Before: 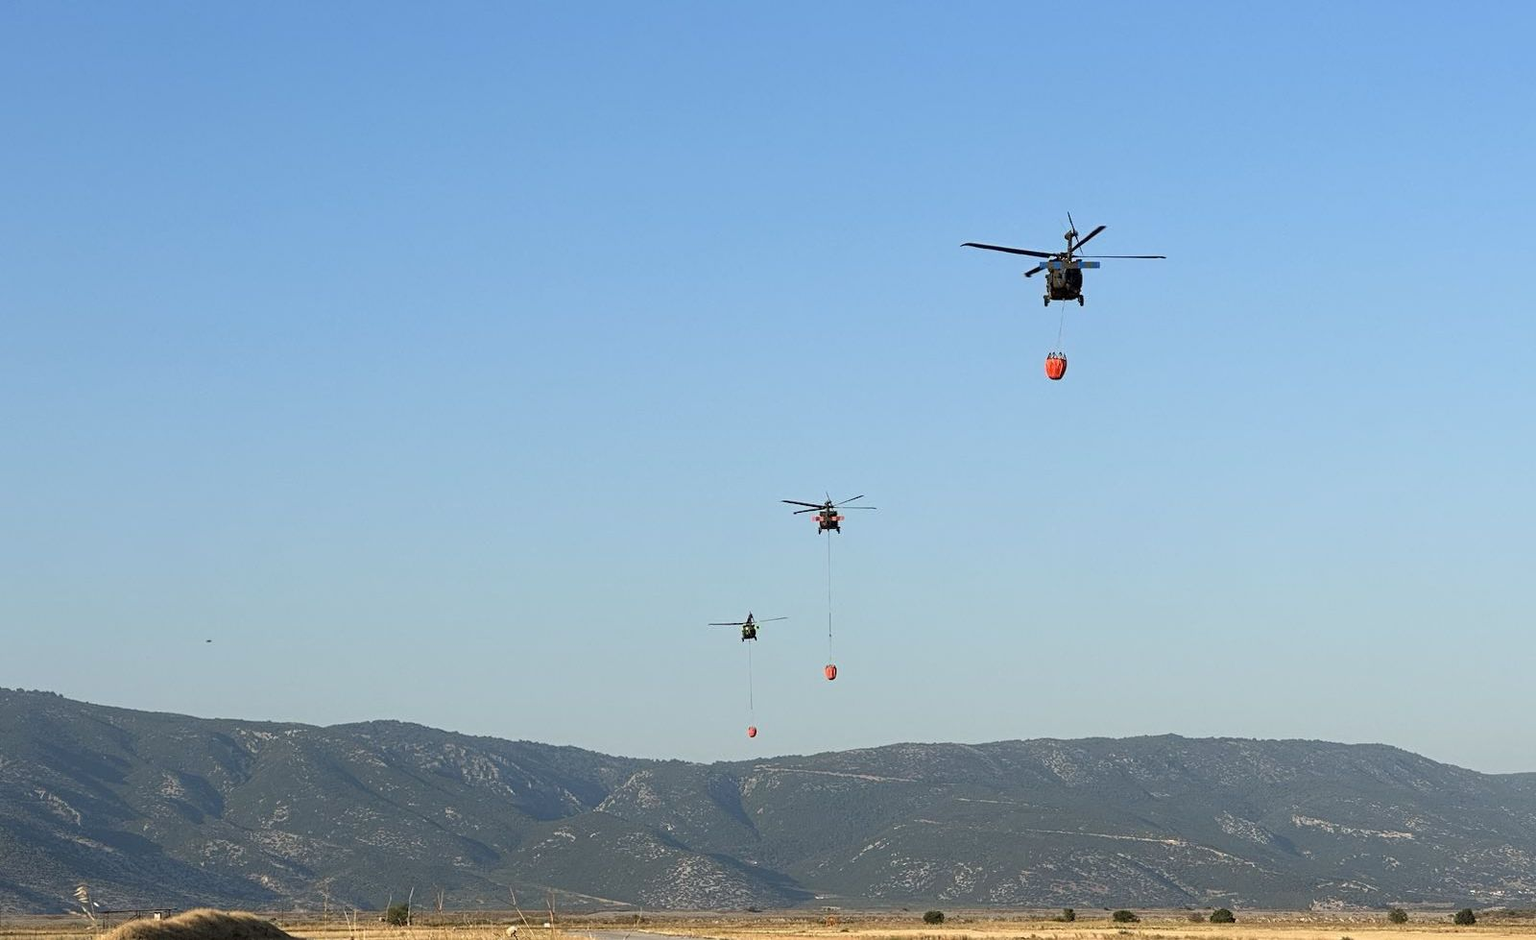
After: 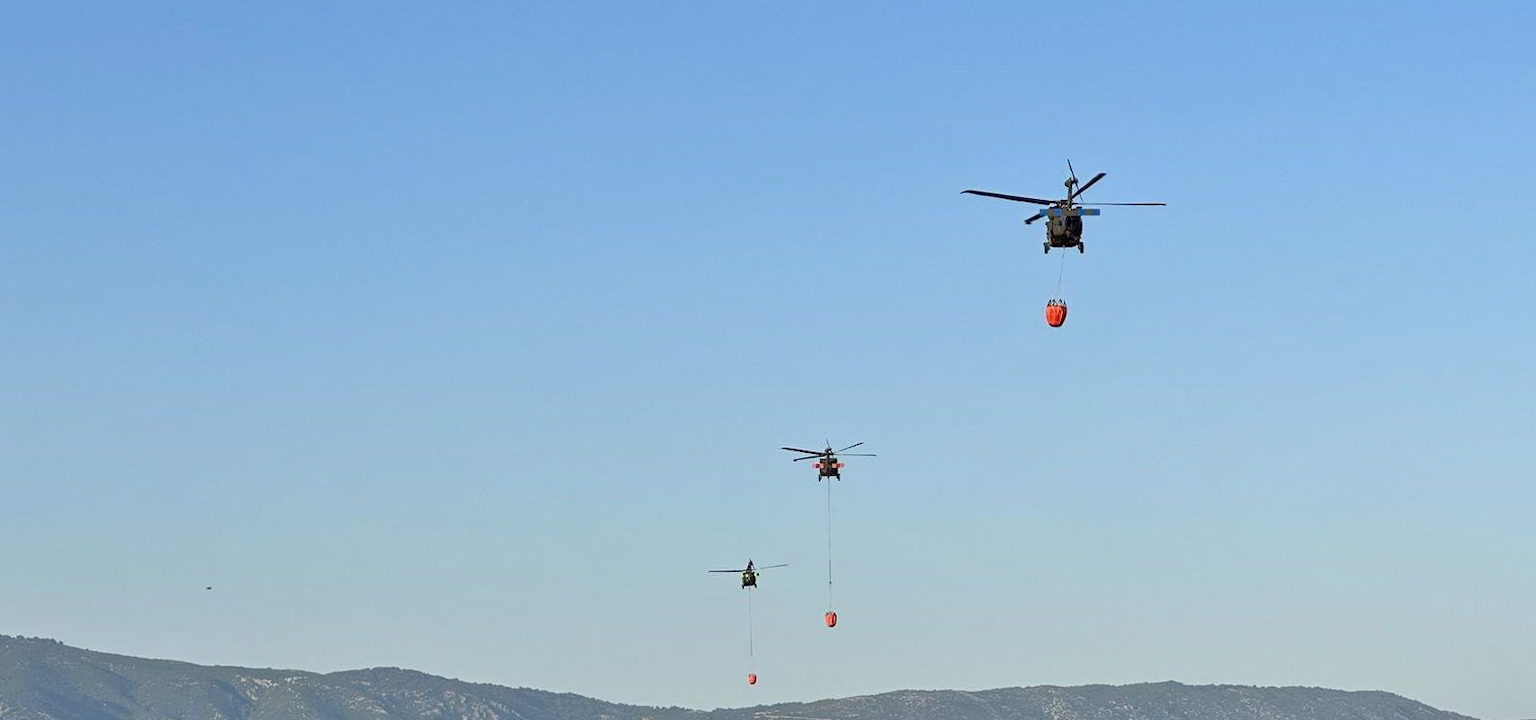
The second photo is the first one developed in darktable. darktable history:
shadows and highlights: shadows 37.27, highlights -28.18, soften with gaussian
crop: top 5.667%, bottom 17.637%
tone equalizer: -7 EV 0.15 EV, -6 EV 0.6 EV, -5 EV 1.15 EV, -4 EV 1.33 EV, -3 EV 1.15 EV, -2 EV 0.6 EV, -1 EV 0.15 EV, mask exposure compensation -0.5 EV
